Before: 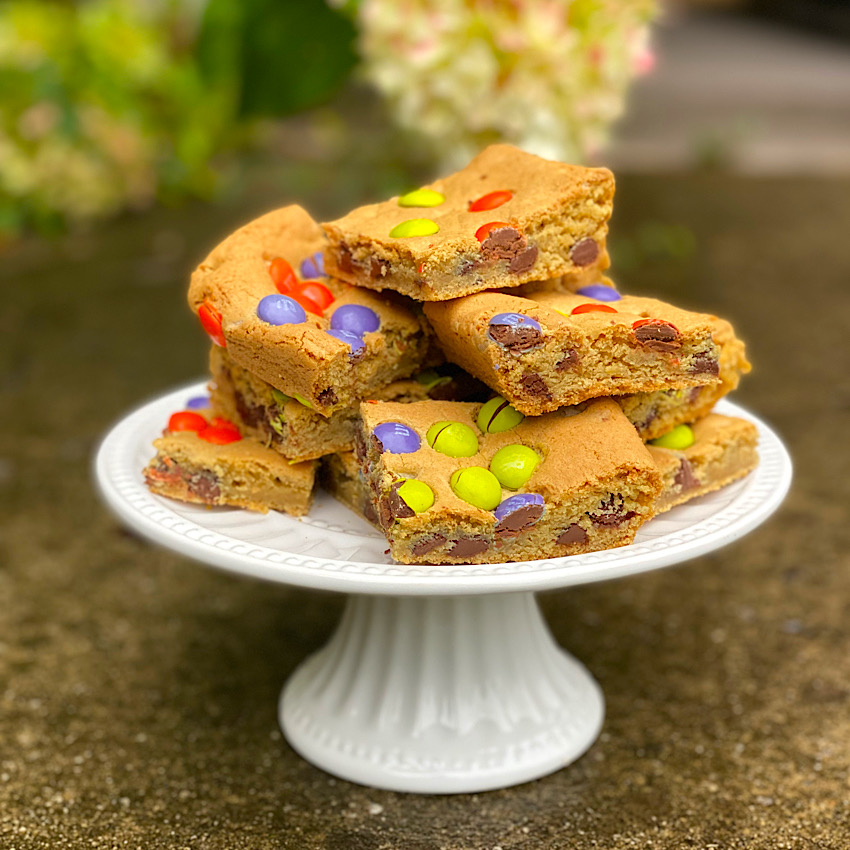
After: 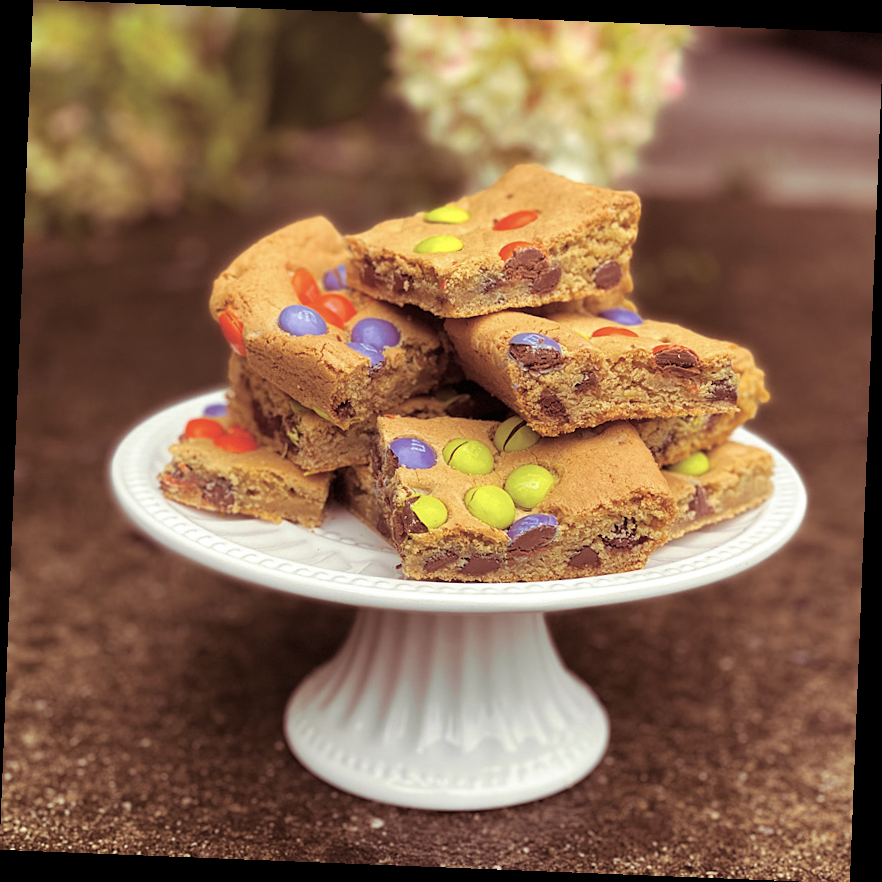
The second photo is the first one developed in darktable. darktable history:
rotate and perspective: rotation 2.27°, automatic cropping off
color correction: saturation 0.8
split-toning: on, module defaults
